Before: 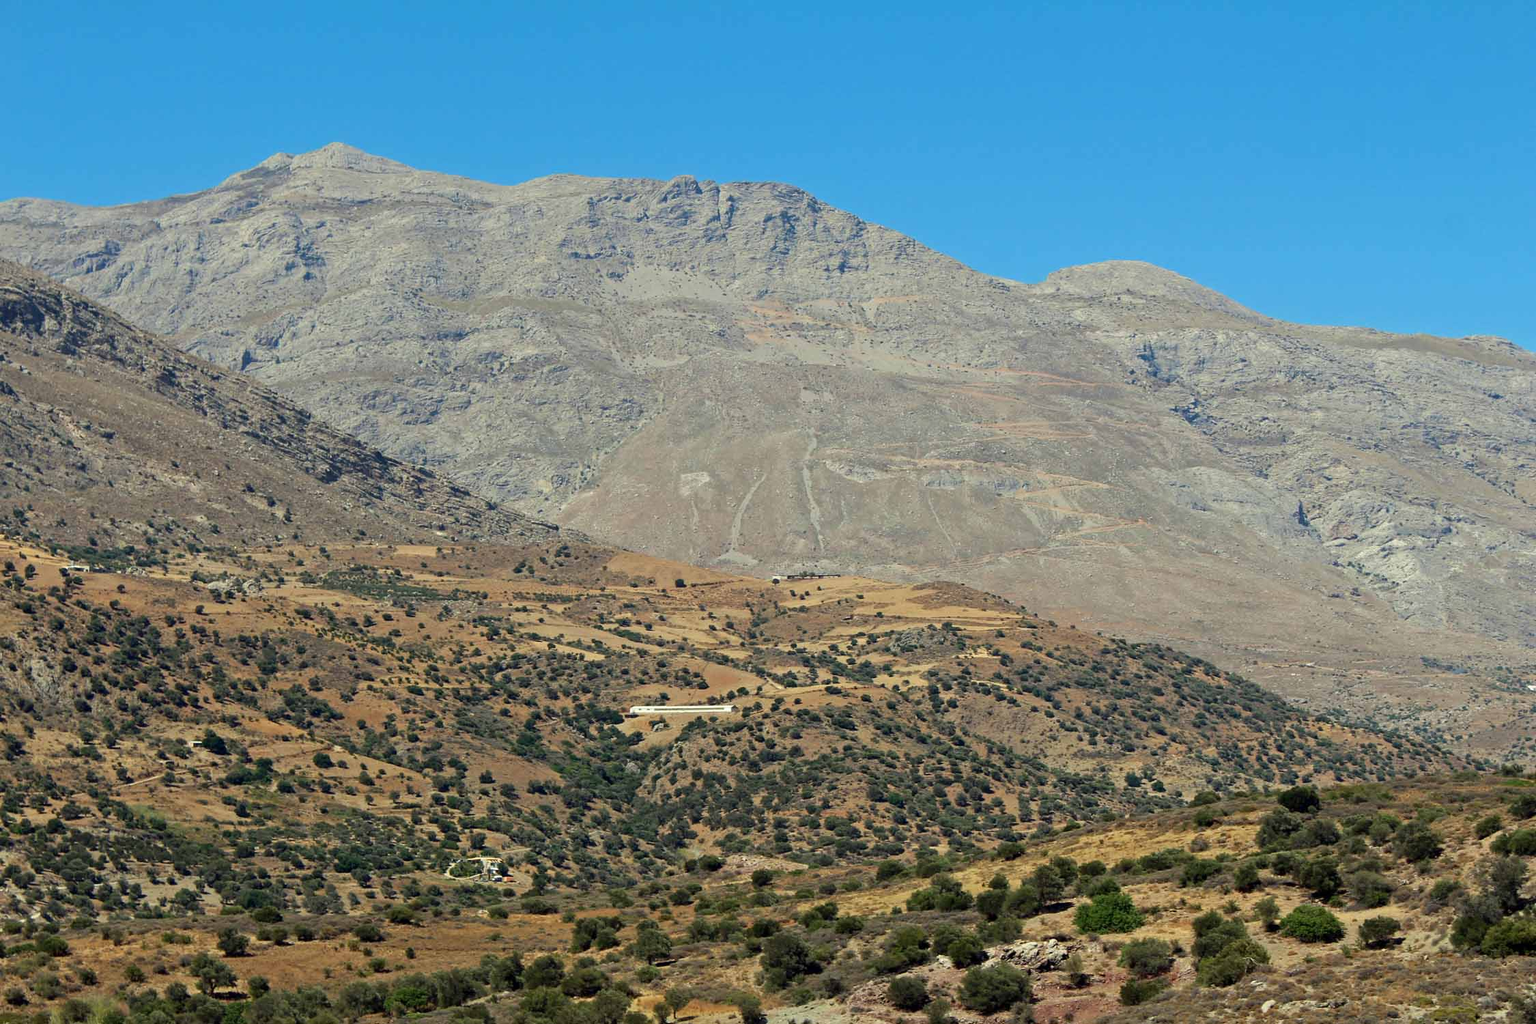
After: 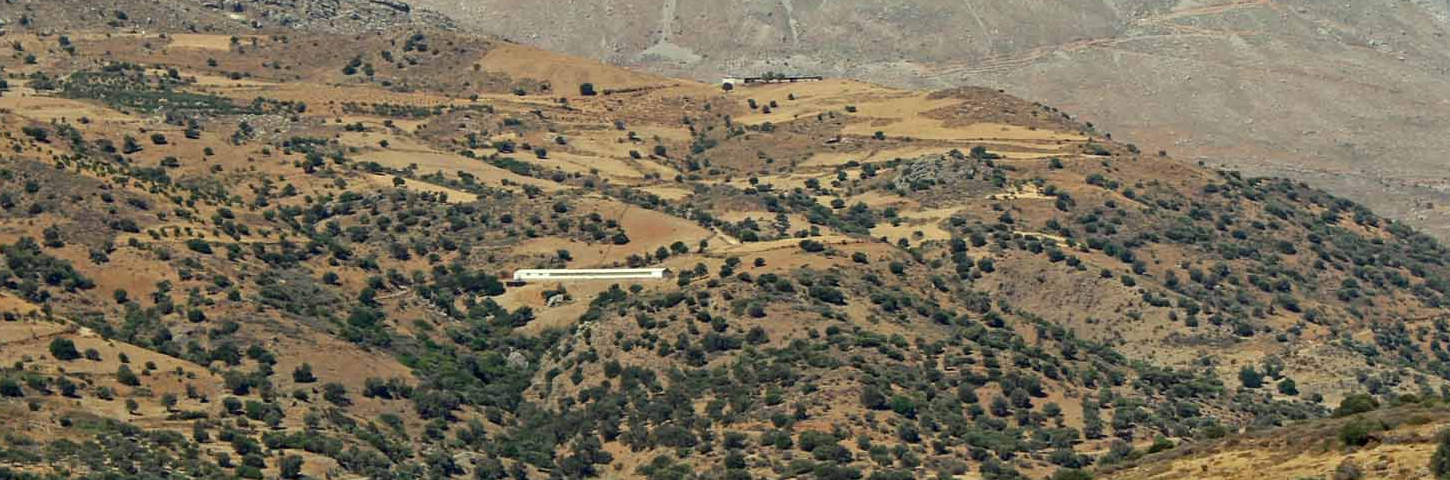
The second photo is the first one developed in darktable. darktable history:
crop: left 18.198%, top 51.055%, right 17.334%, bottom 16.879%
color zones: mix -122.46%
tone equalizer: on, module defaults
